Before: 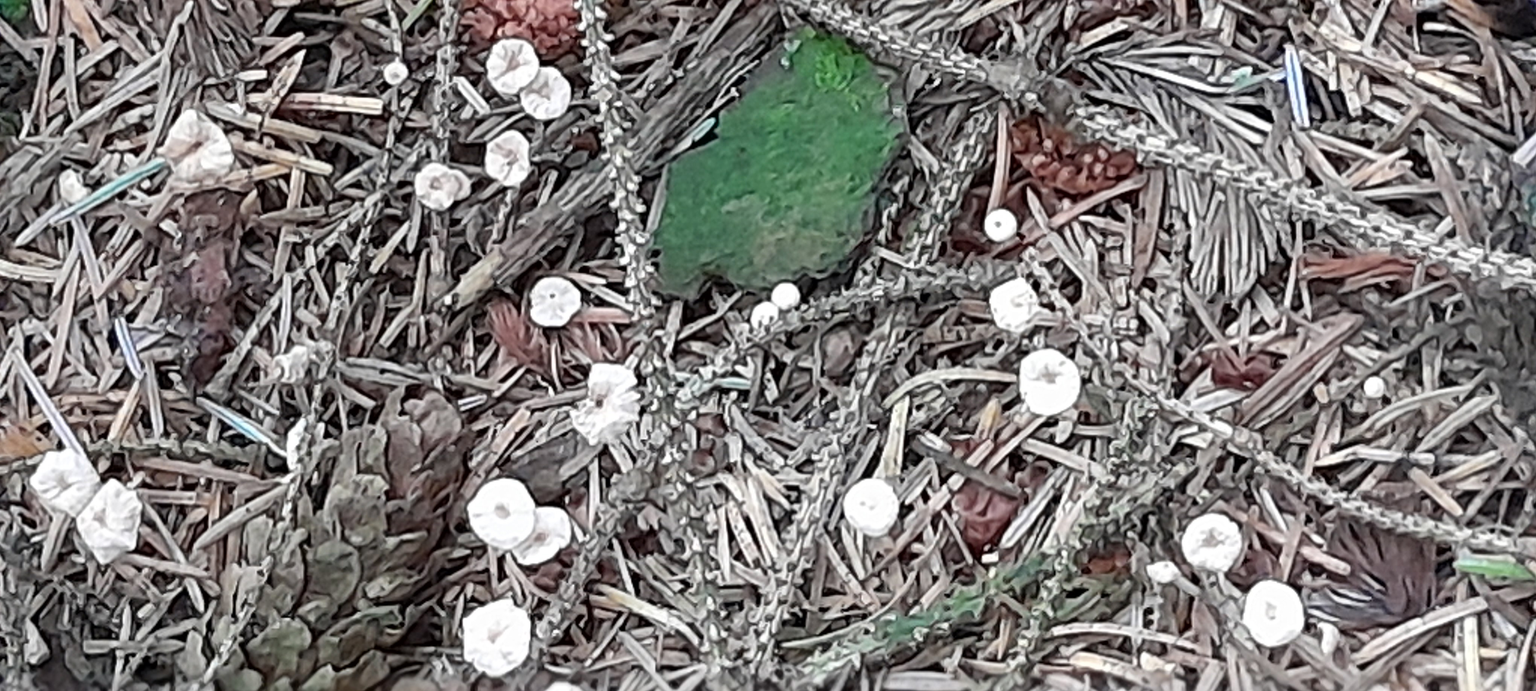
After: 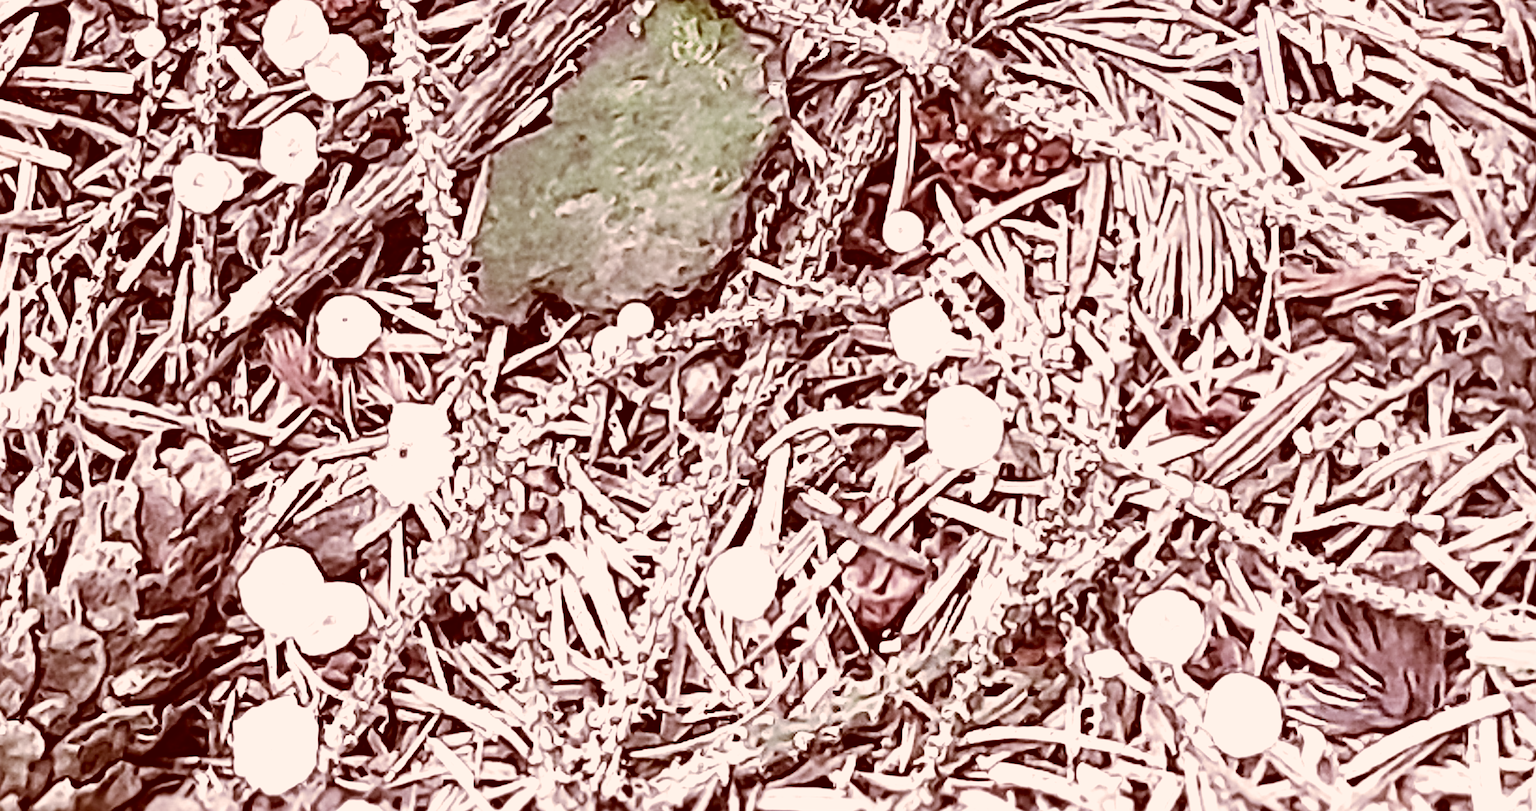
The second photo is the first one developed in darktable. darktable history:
sharpen: on, module defaults
crop and rotate: left 17.959%, top 5.771%, right 1.742%
contrast brightness saturation: contrast -0.05, saturation -0.41
exposure: black level correction -0.005, exposure 0.622 EV, compensate highlight preservation false
color correction: highlights a* 9.03, highlights b* 8.71, shadows a* 40, shadows b* 40, saturation 0.8
white balance: red 0.871, blue 1.249
tone equalizer: -8 EV -0.75 EV, -7 EV -0.7 EV, -6 EV -0.6 EV, -5 EV -0.4 EV, -3 EV 0.4 EV, -2 EV 0.6 EV, -1 EV 0.7 EV, +0 EV 0.75 EV, edges refinement/feathering 500, mask exposure compensation -1.57 EV, preserve details no
filmic rgb: black relative exposure -8.2 EV, white relative exposure 2.2 EV, threshold 3 EV, hardness 7.11, latitude 75%, contrast 1.325, highlights saturation mix -2%, shadows ↔ highlights balance 30%, preserve chrominance no, color science v5 (2021), contrast in shadows safe, contrast in highlights safe, enable highlight reconstruction true
